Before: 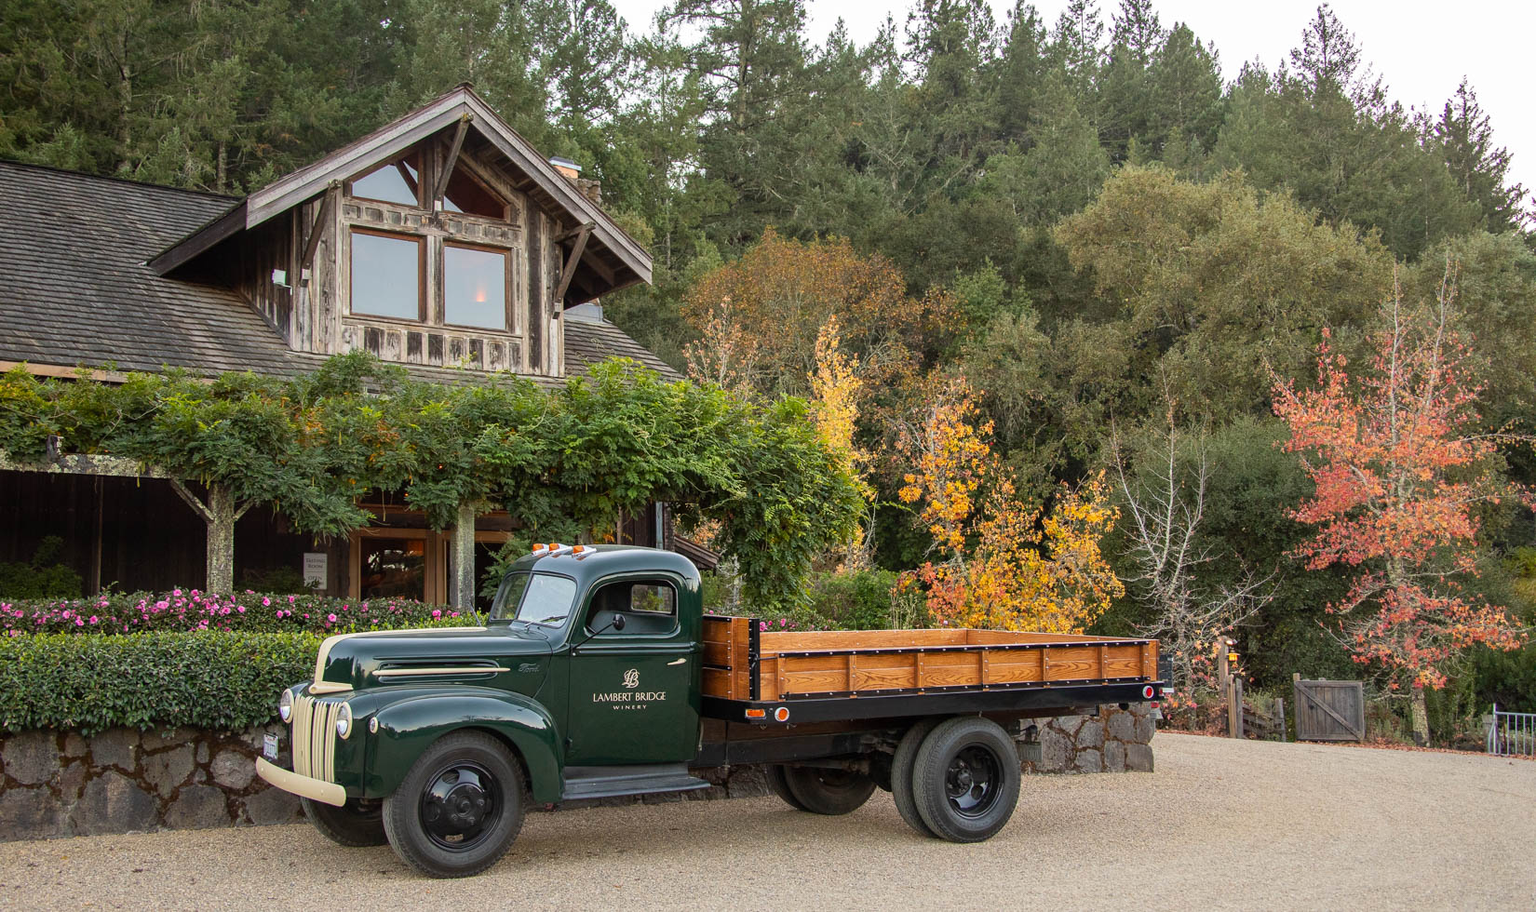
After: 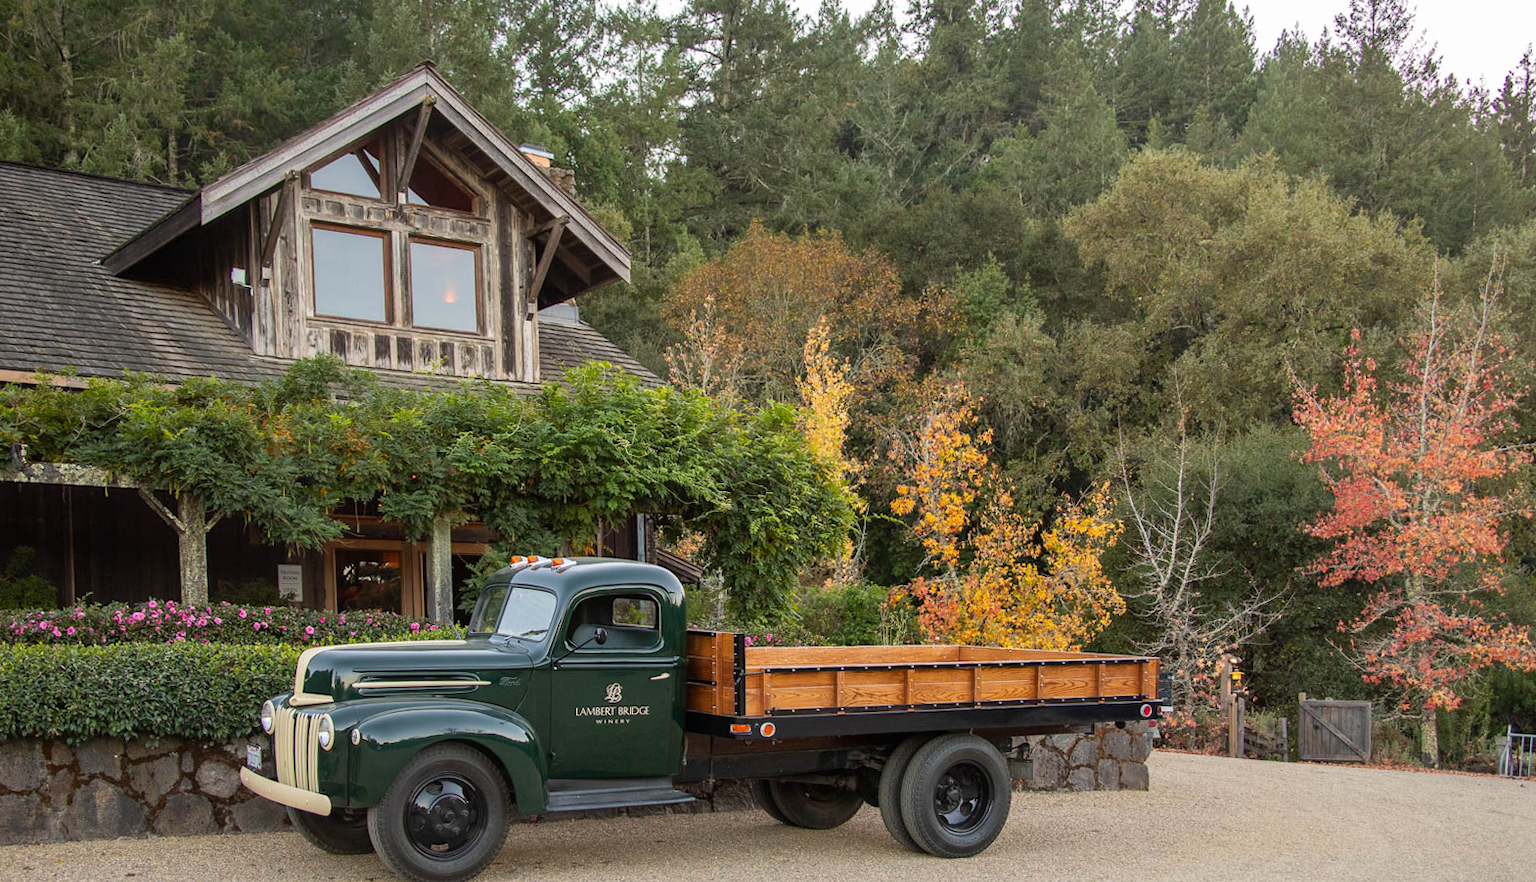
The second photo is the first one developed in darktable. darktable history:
crop and rotate: top 2.479%, bottom 3.018%
rotate and perspective: rotation 0.074°, lens shift (vertical) 0.096, lens shift (horizontal) -0.041, crop left 0.043, crop right 0.952, crop top 0.024, crop bottom 0.979
